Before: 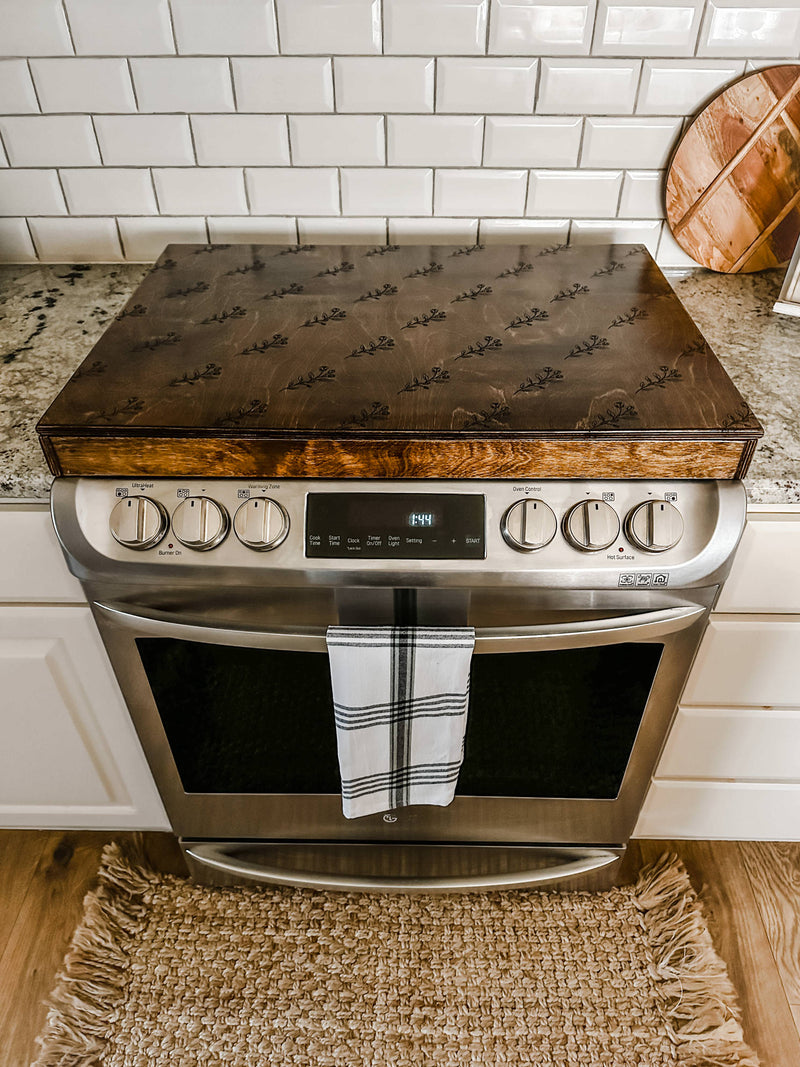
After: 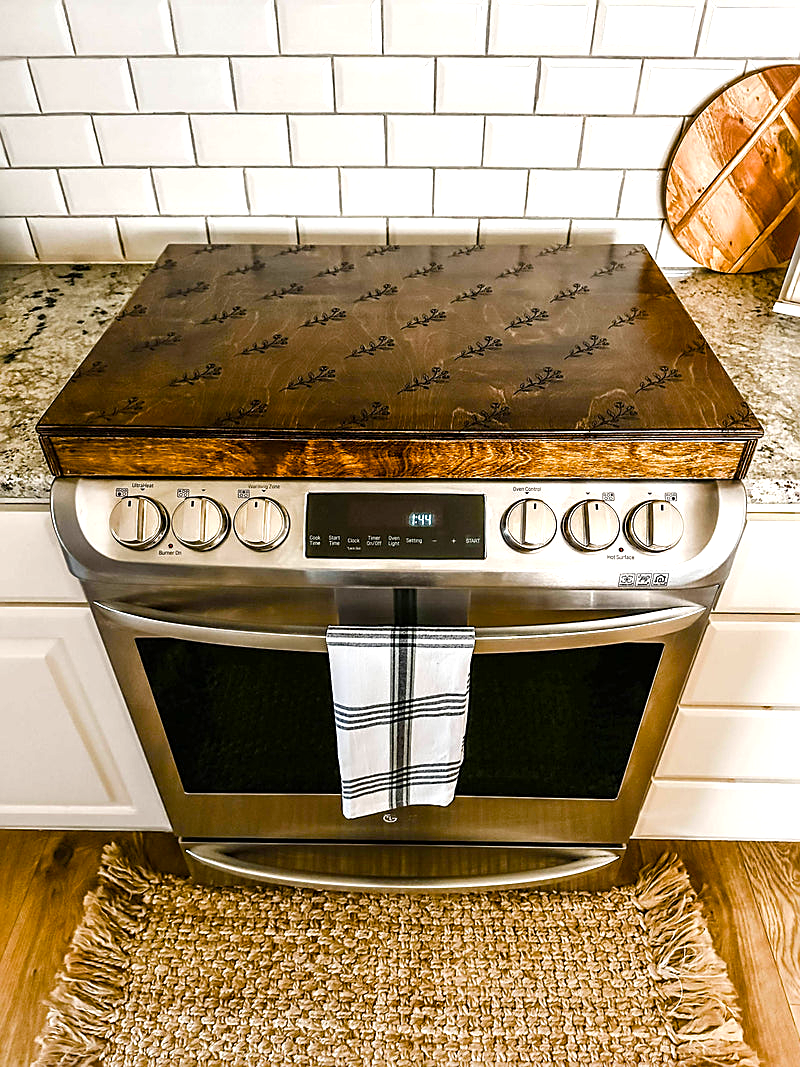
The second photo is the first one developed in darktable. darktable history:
sharpen: on, module defaults
color balance rgb: shadows lift › chroma 1.761%, shadows lift › hue 265.2°, perceptual saturation grading › global saturation 34.612%, perceptual saturation grading › highlights -29.79%, perceptual saturation grading › shadows 35.563%, perceptual brilliance grading › global brilliance 18.282%, global vibrance 11.08%
